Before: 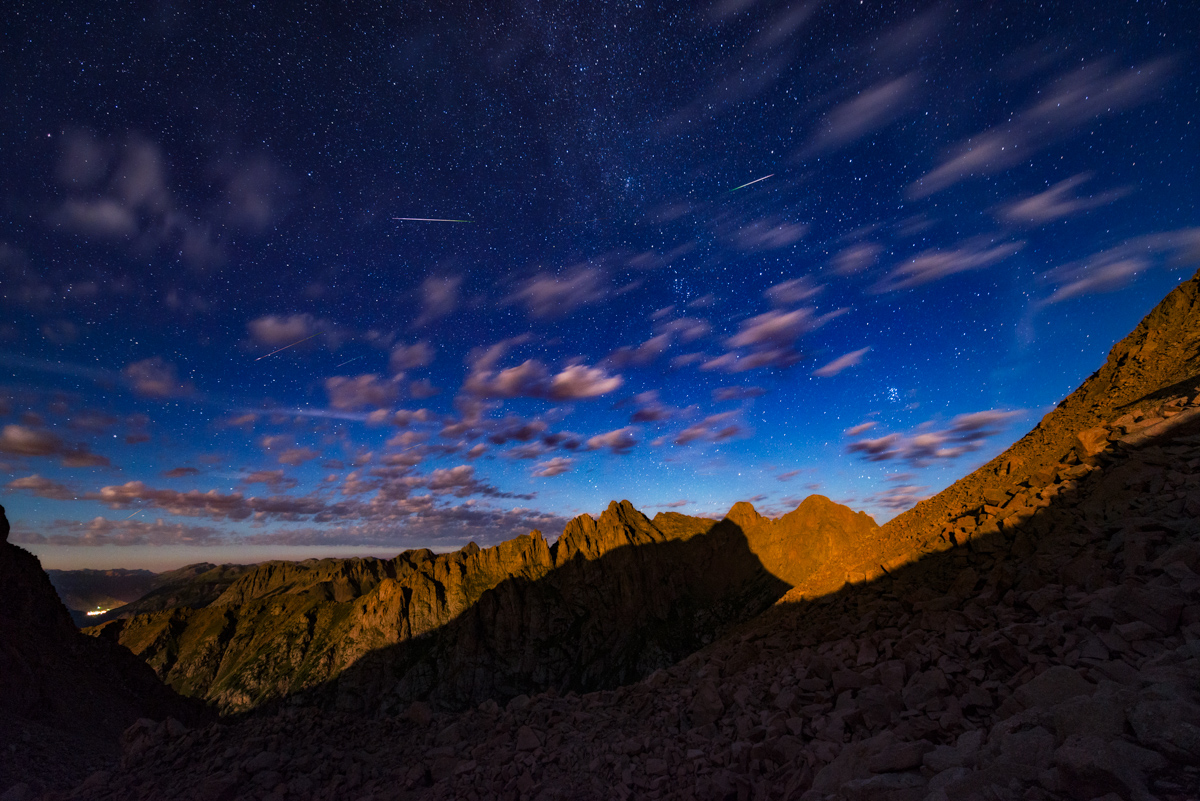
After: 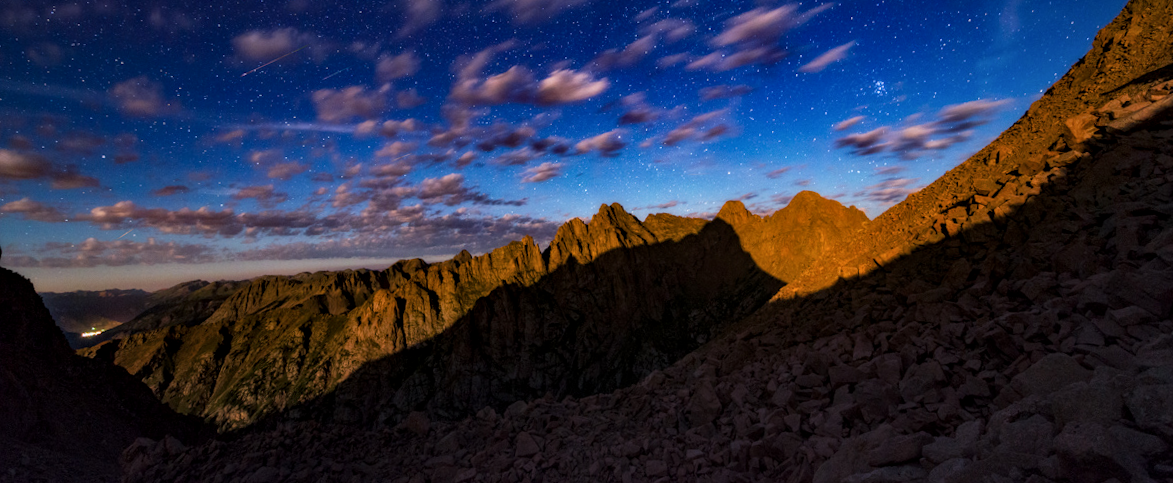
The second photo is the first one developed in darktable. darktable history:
rotate and perspective: rotation -2°, crop left 0.022, crop right 0.978, crop top 0.049, crop bottom 0.951
local contrast: on, module defaults
crop and rotate: top 36.435%
